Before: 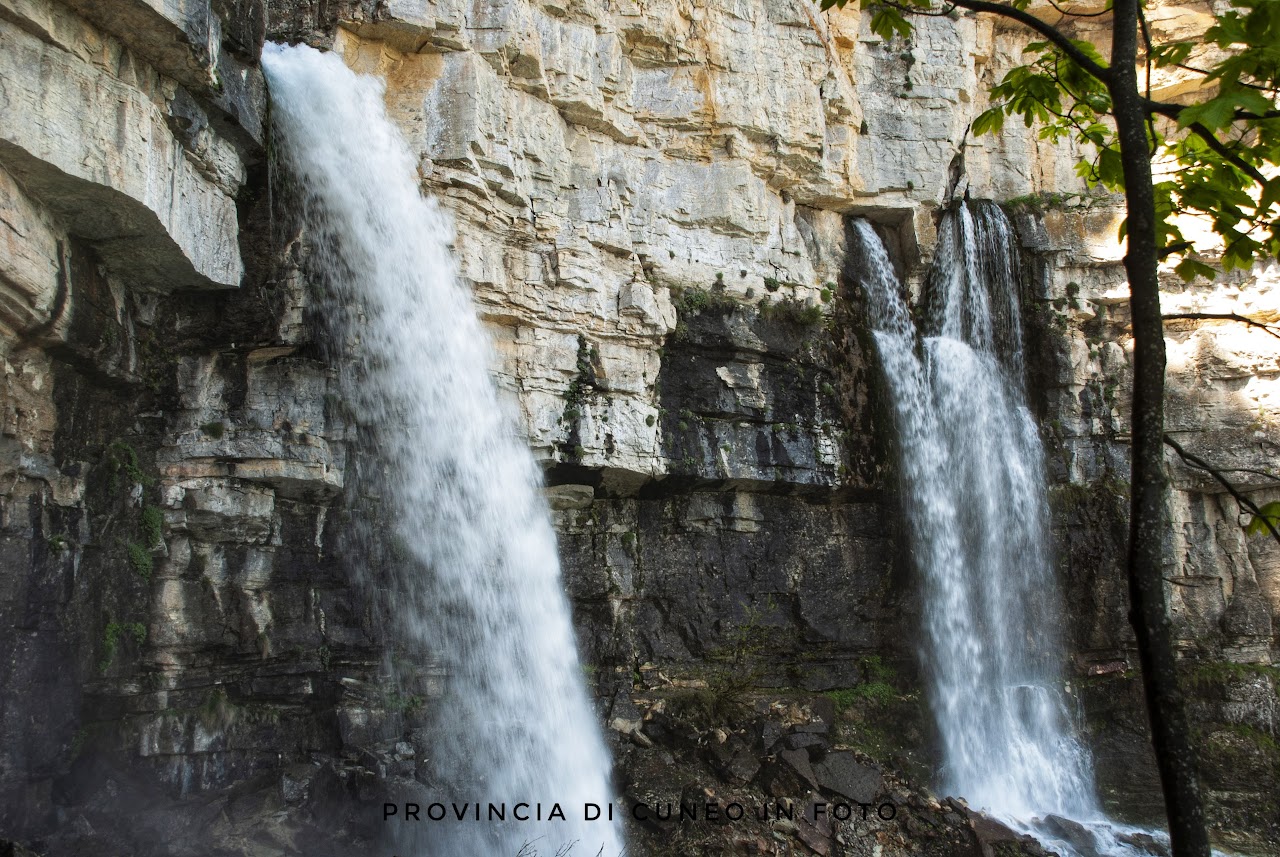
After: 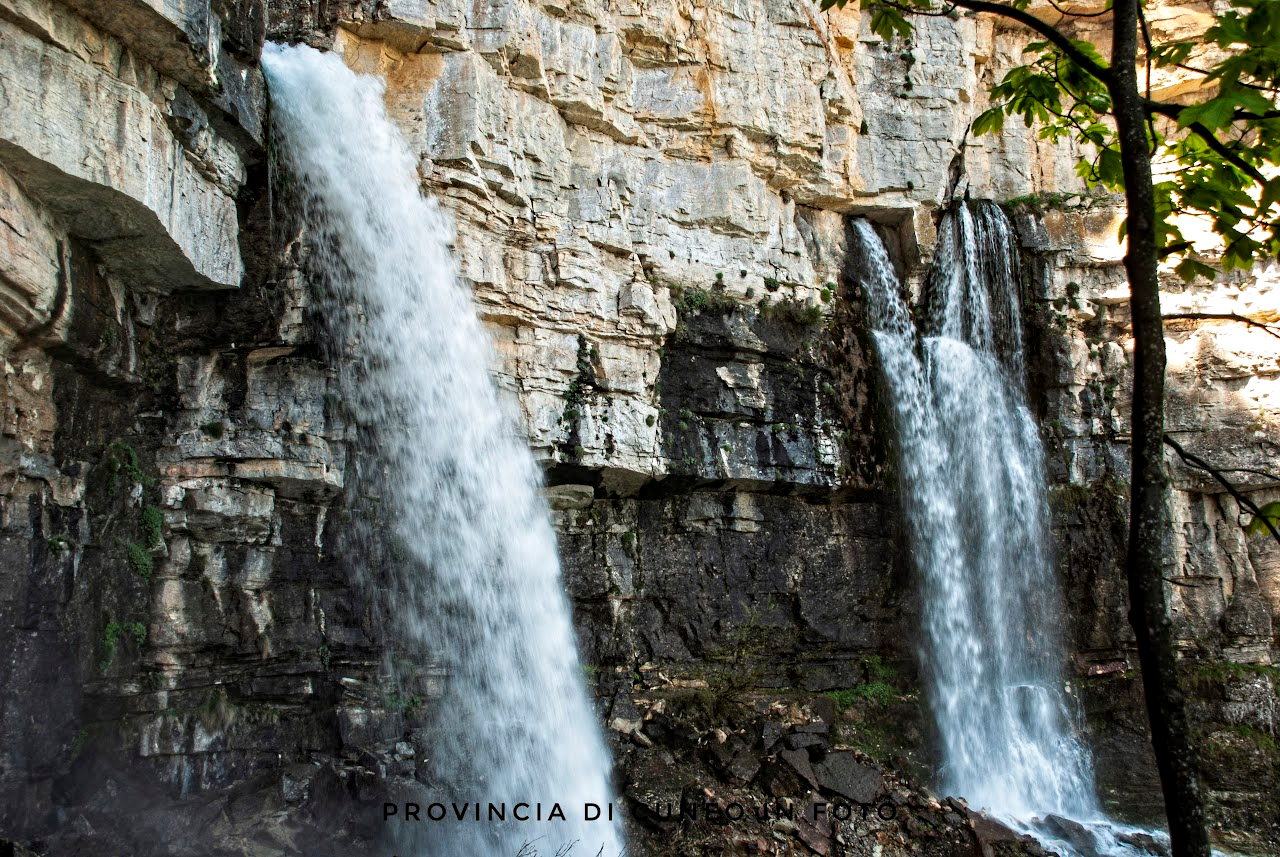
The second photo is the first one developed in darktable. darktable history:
contrast equalizer: y [[0.5, 0.501, 0.525, 0.597, 0.58, 0.514], [0.5 ×6], [0.5 ×6], [0 ×6], [0 ×6]]
